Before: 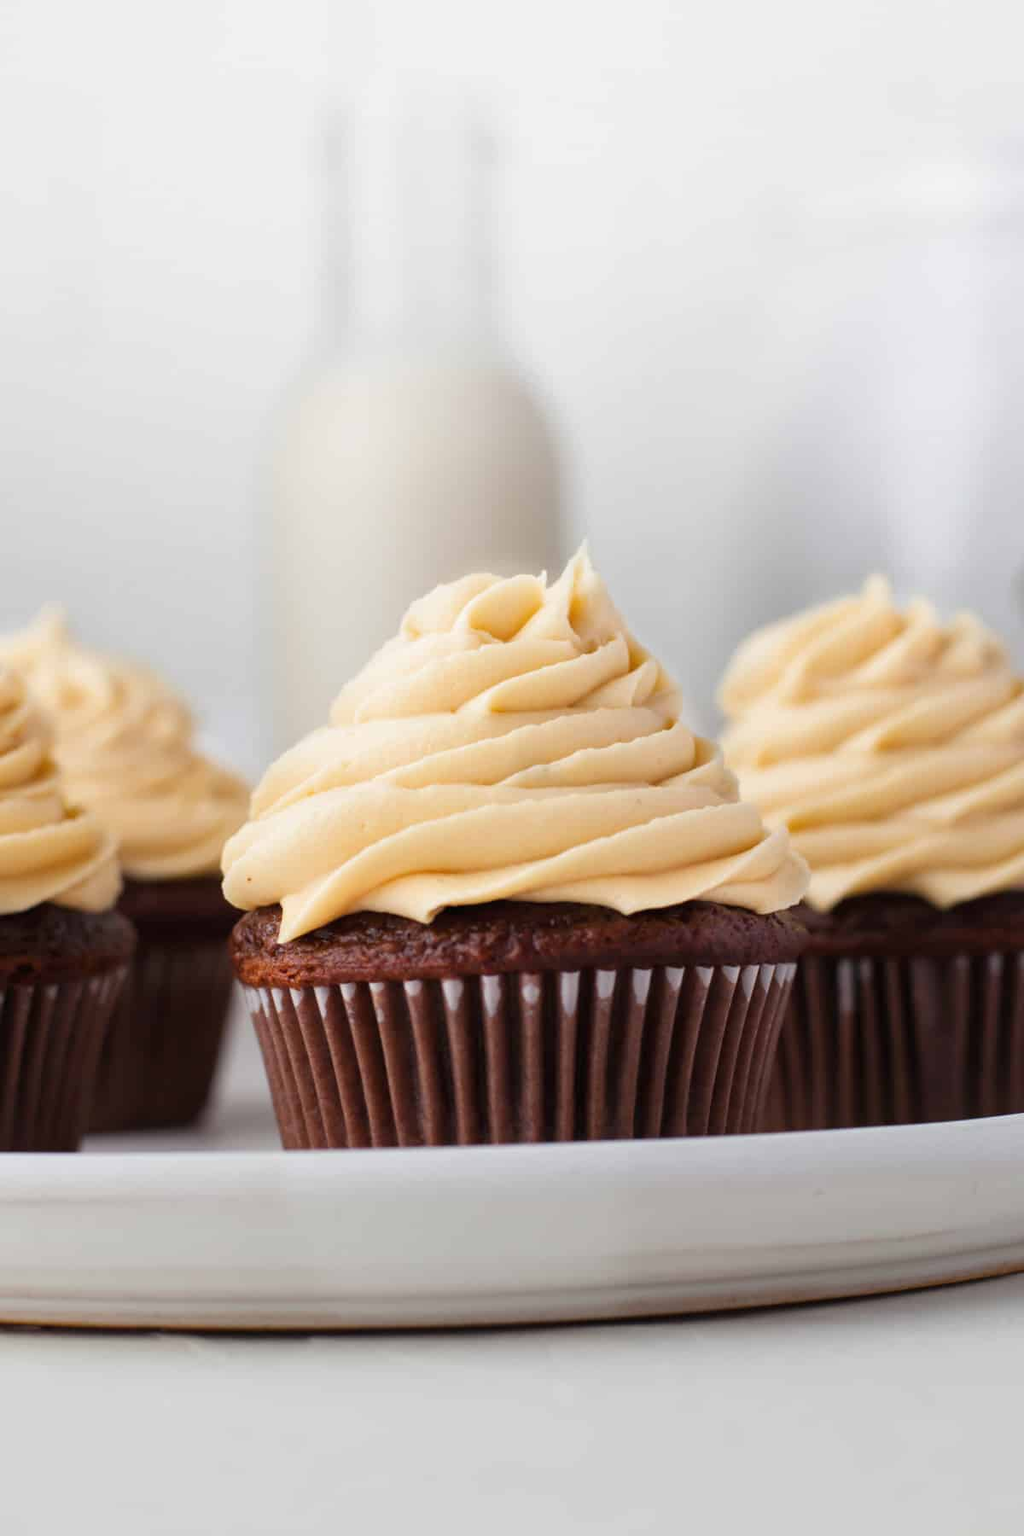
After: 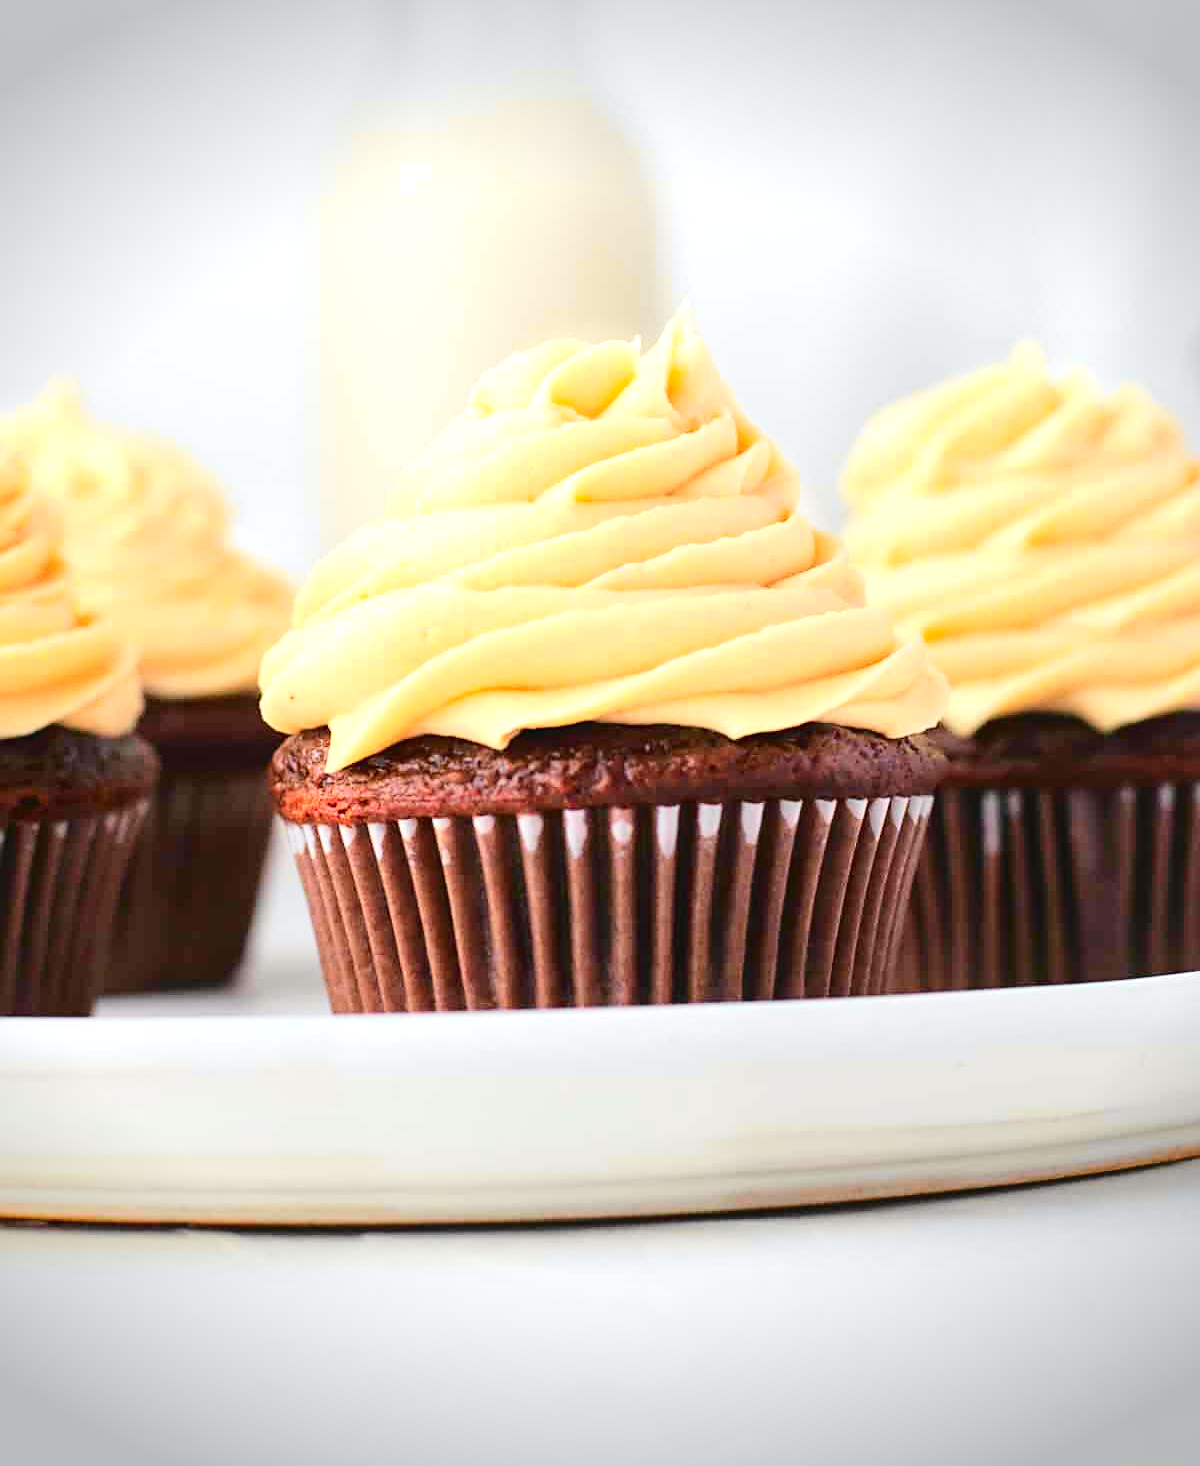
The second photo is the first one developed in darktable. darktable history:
sharpen: on, module defaults
exposure: black level correction -0.001, exposure 0.9 EV, compensate exposure bias true, compensate highlight preservation false
crop and rotate: top 18.507%
tone curve: curves: ch0 [(0, 0.026) (0.104, 0.1) (0.233, 0.262) (0.398, 0.507) (0.498, 0.621) (0.65, 0.757) (0.835, 0.883) (1, 0.961)]; ch1 [(0, 0) (0.346, 0.307) (0.408, 0.369) (0.453, 0.457) (0.482, 0.476) (0.502, 0.498) (0.521, 0.503) (0.553, 0.554) (0.638, 0.646) (0.693, 0.727) (1, 1)]; ch2 [(0, 0) (0.366, 0.337) (0.434, 0.46) (0.485, 0.494) (0.5, 0.494) (0.511, 0.508) (0.537, 0.55) (0.579, 0.599) (0.663, 0.67) (1, 1)], color space Lab, independent channels, preserve colors none
contrast brightness saturation: contrast 0.04, saturation 0.16
vignetting: fall-off start 88.53%, fall-off radius 44.2%, saturation 0.376, width/height ratio 1.161
